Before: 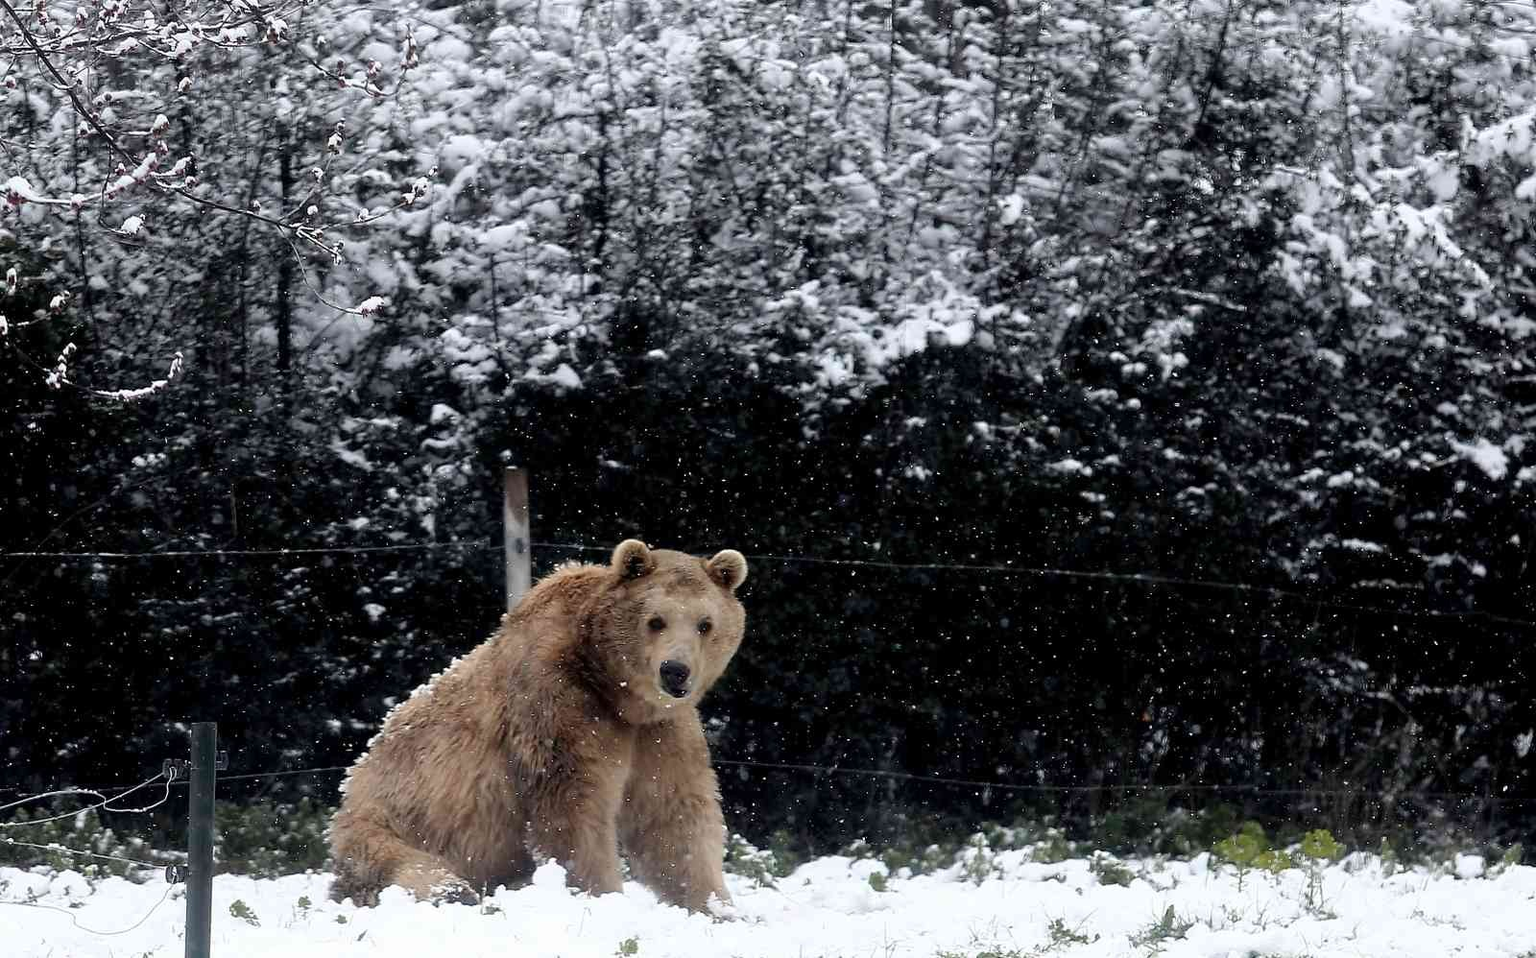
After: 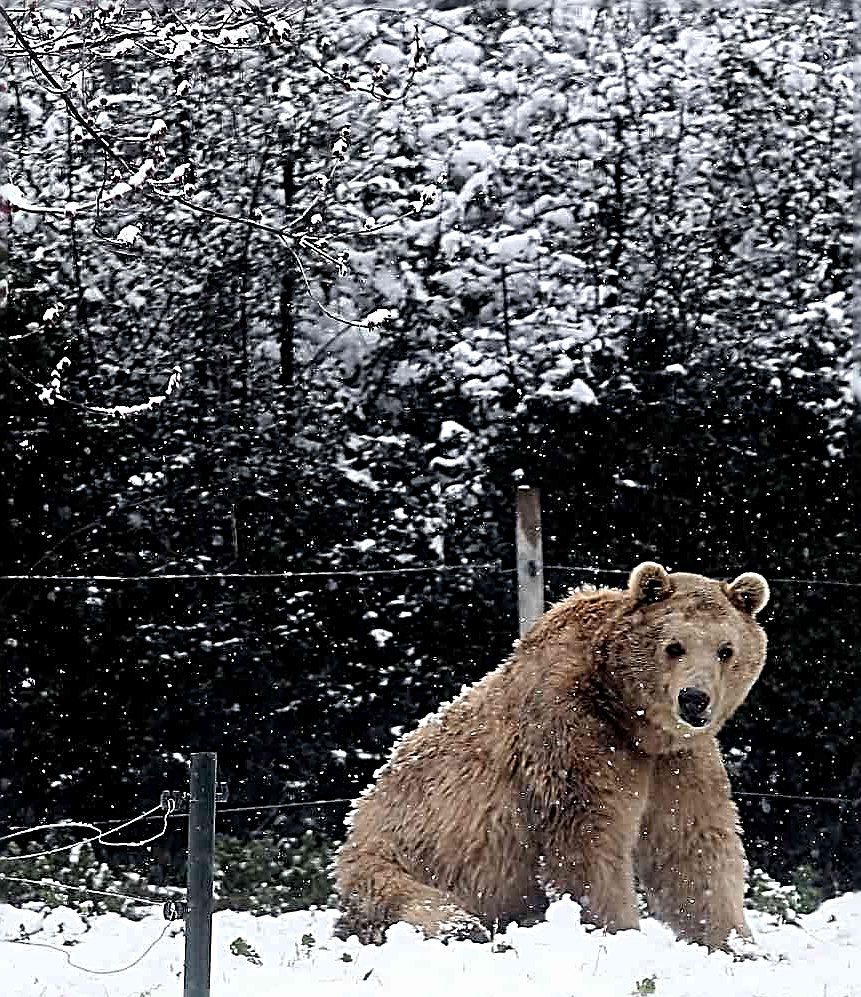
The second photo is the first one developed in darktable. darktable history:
crop: left 0.587%, right 45.588%, bottom 0.086%
sharpen: radius 3.158, amount 1.731
